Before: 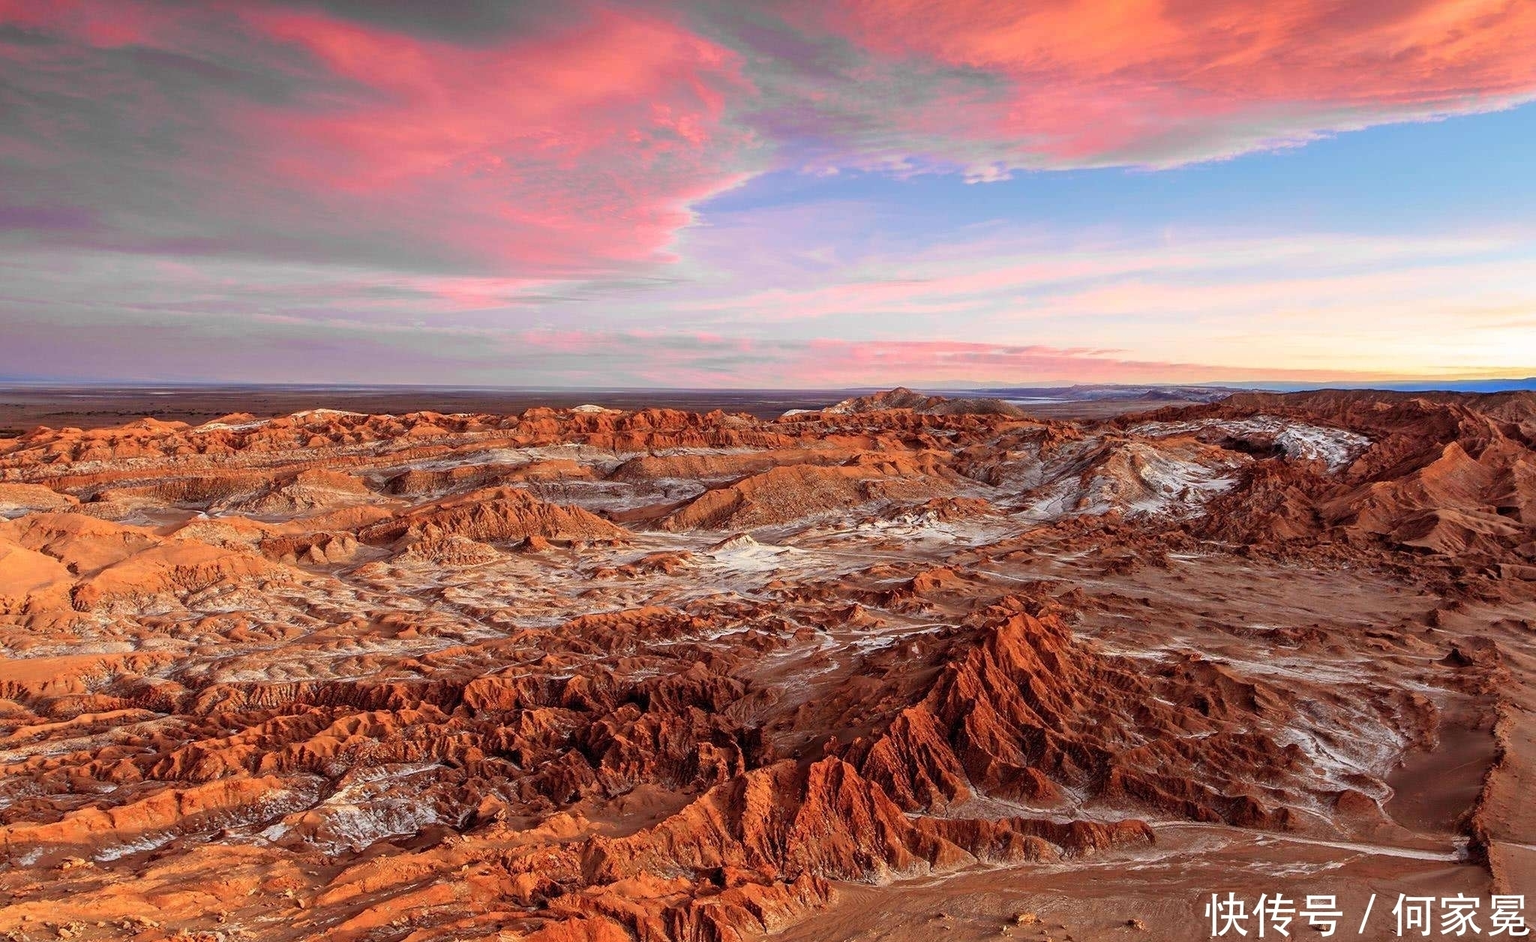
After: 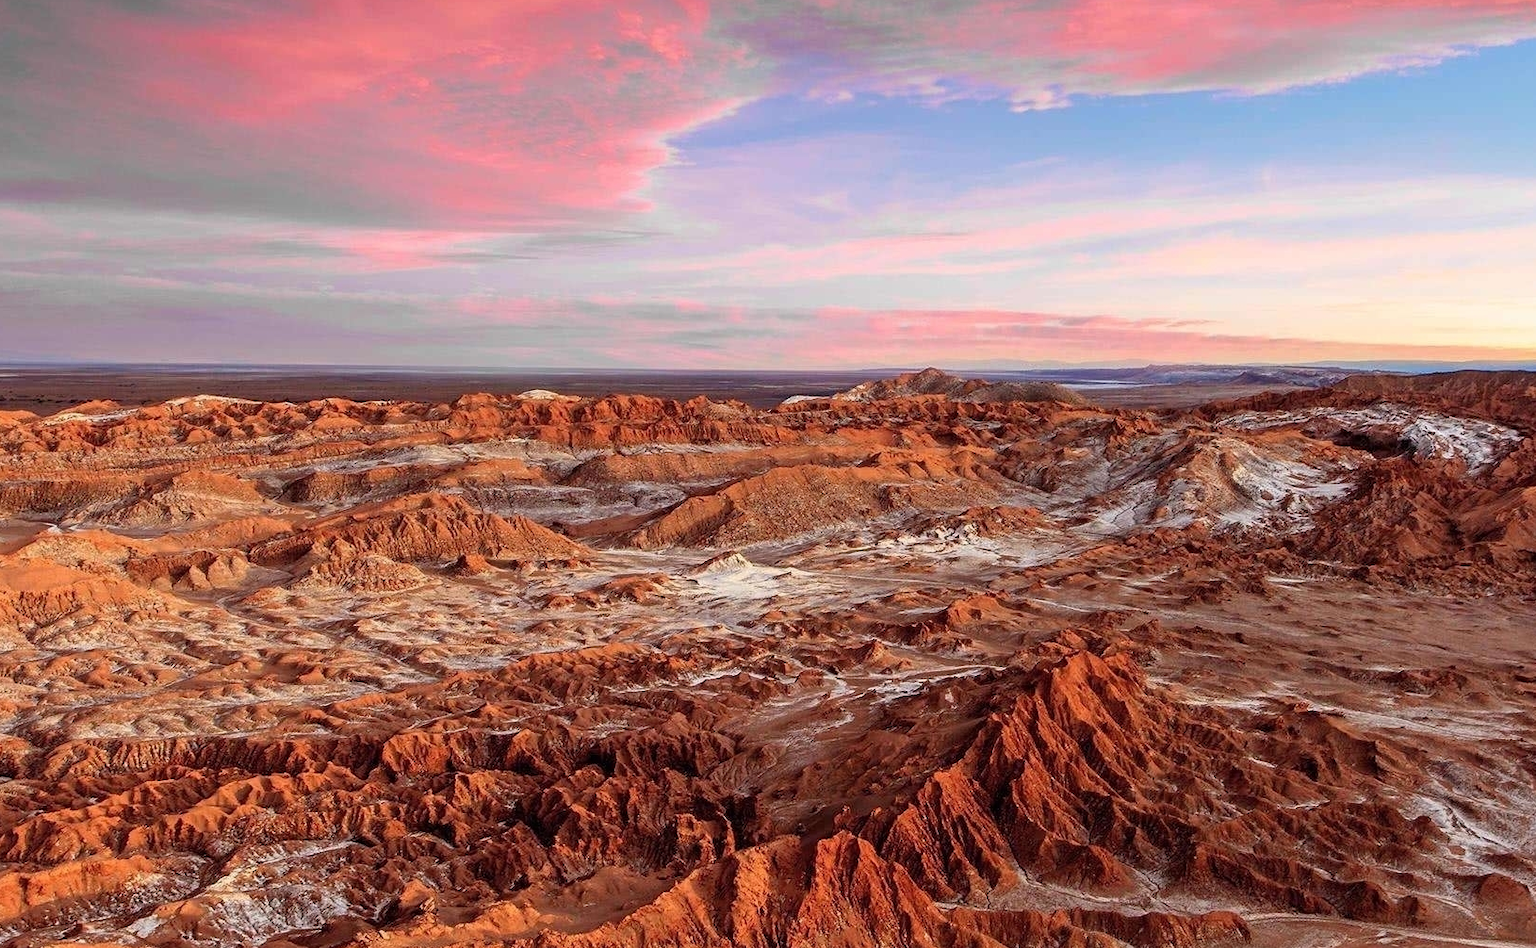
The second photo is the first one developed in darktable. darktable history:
crop and rotate: left 10.412%, top 10.049%, right 9.965%, bottom 9.766%
